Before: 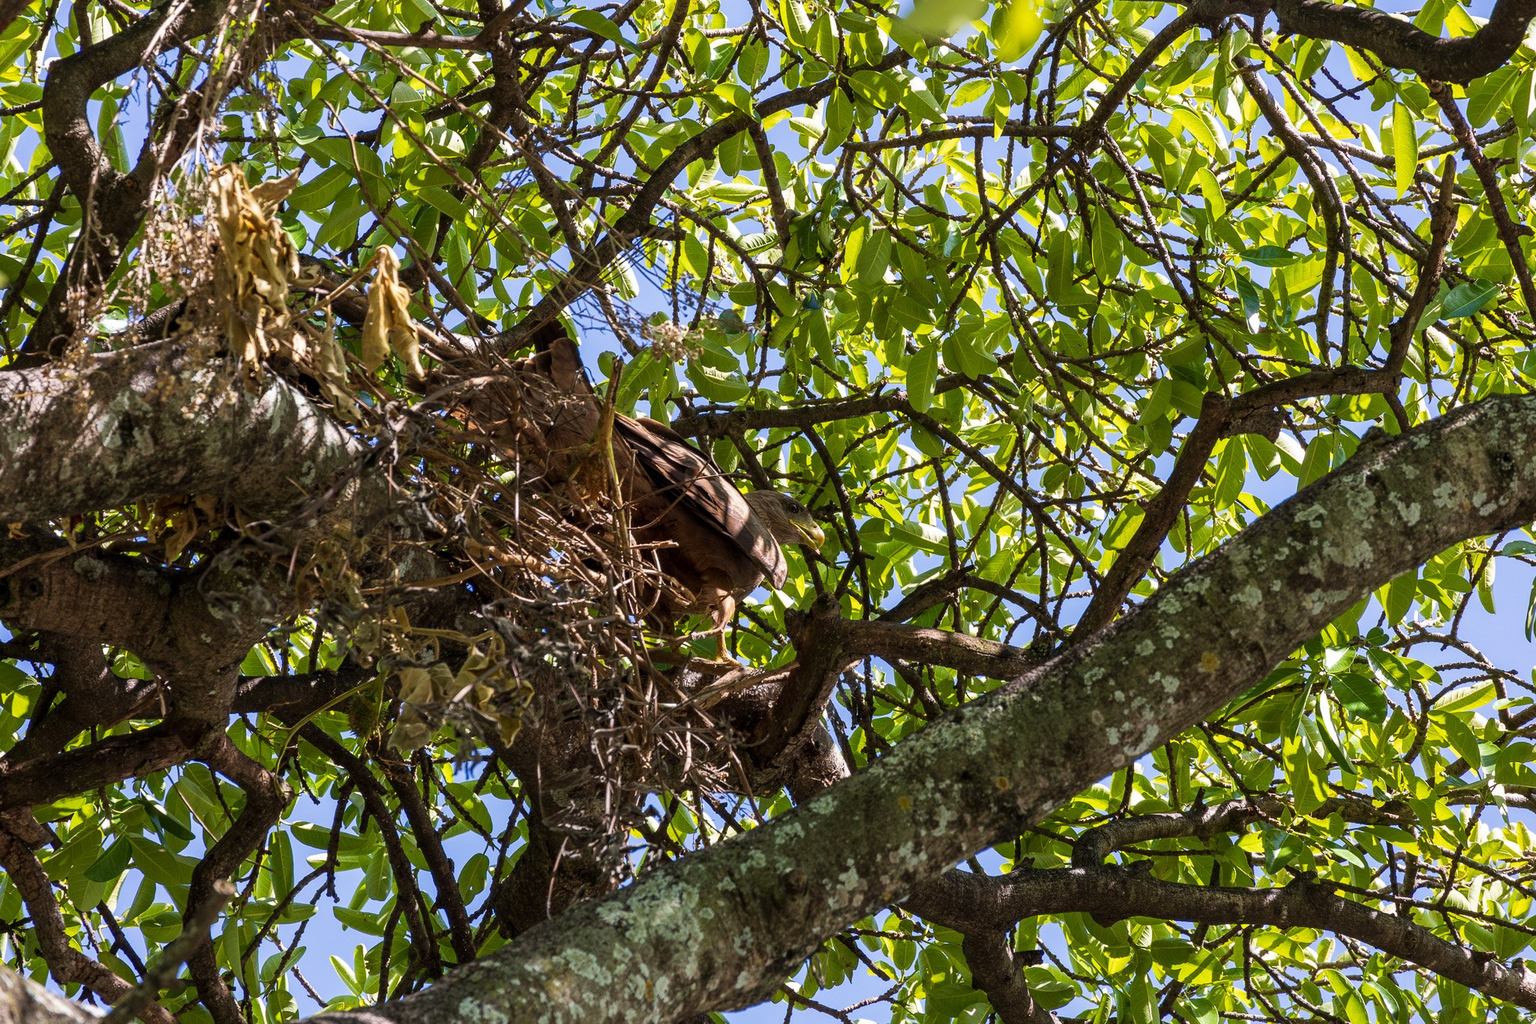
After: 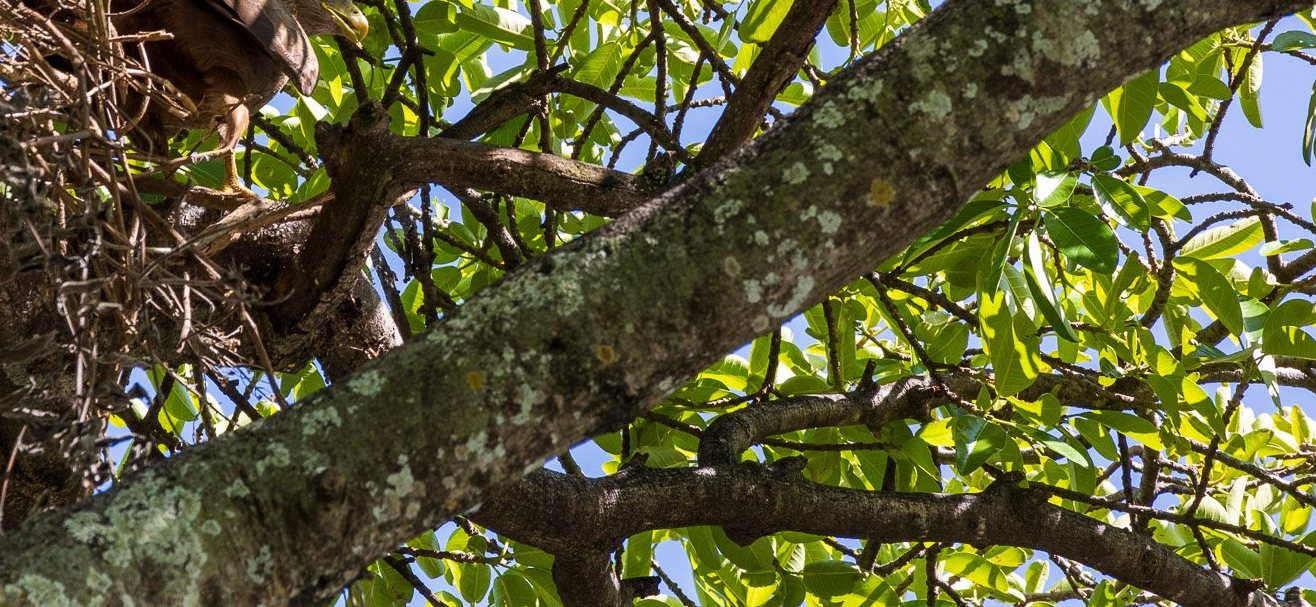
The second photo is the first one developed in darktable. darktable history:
crop and rotate: left 35.725%, top 50.562%, bottom 4.908%
